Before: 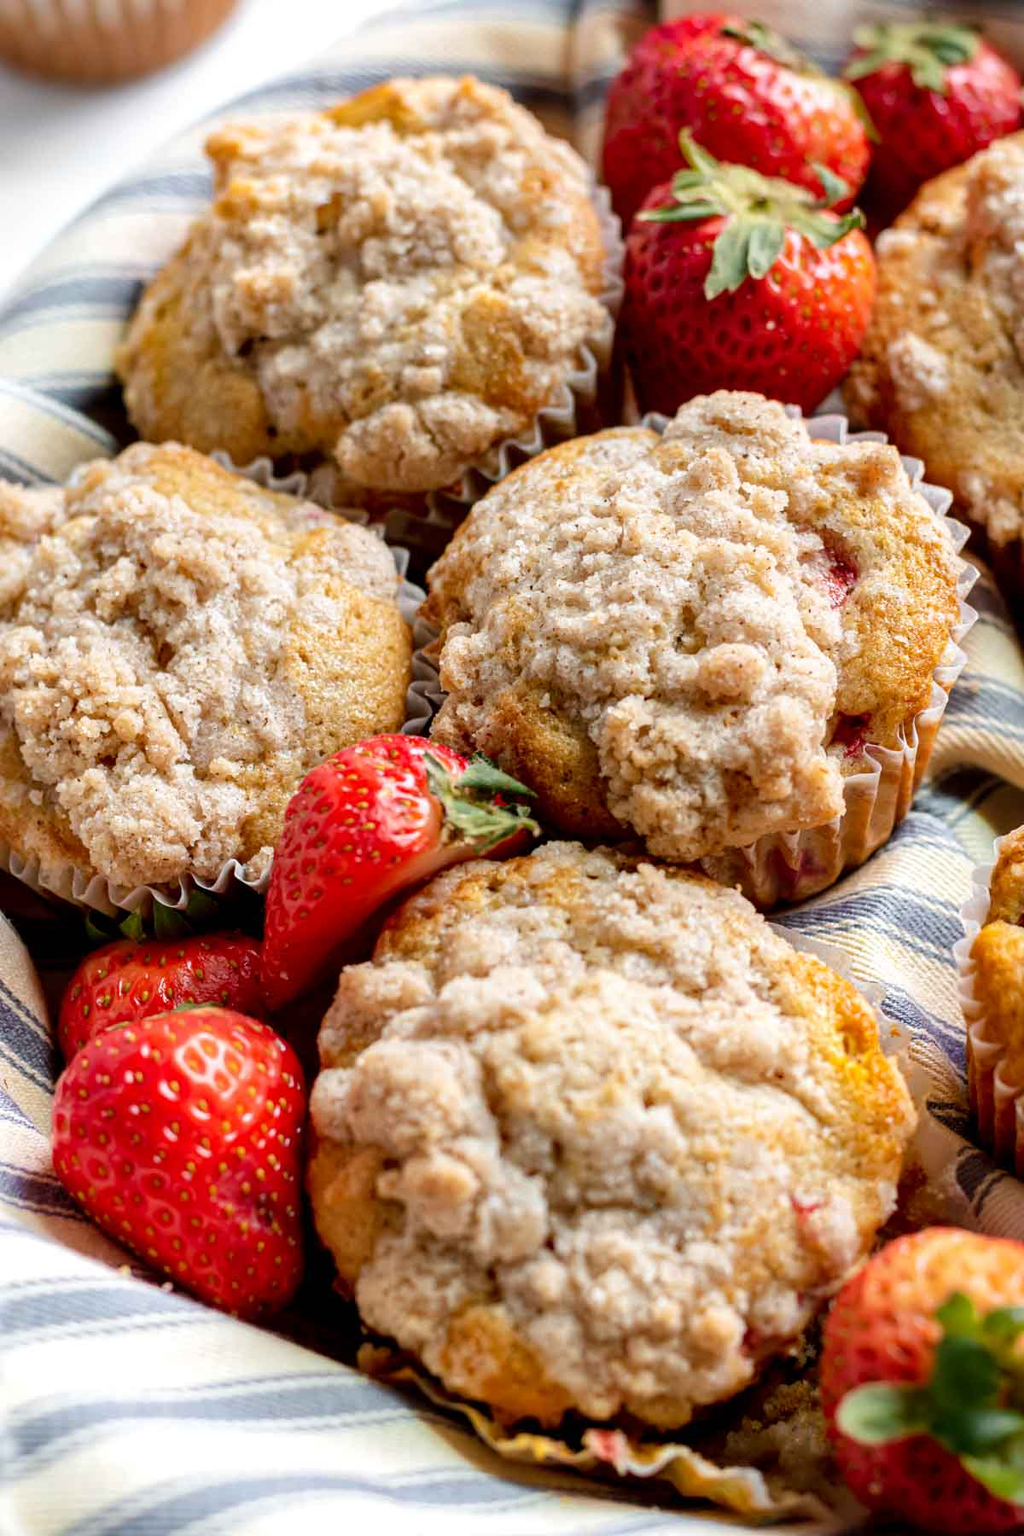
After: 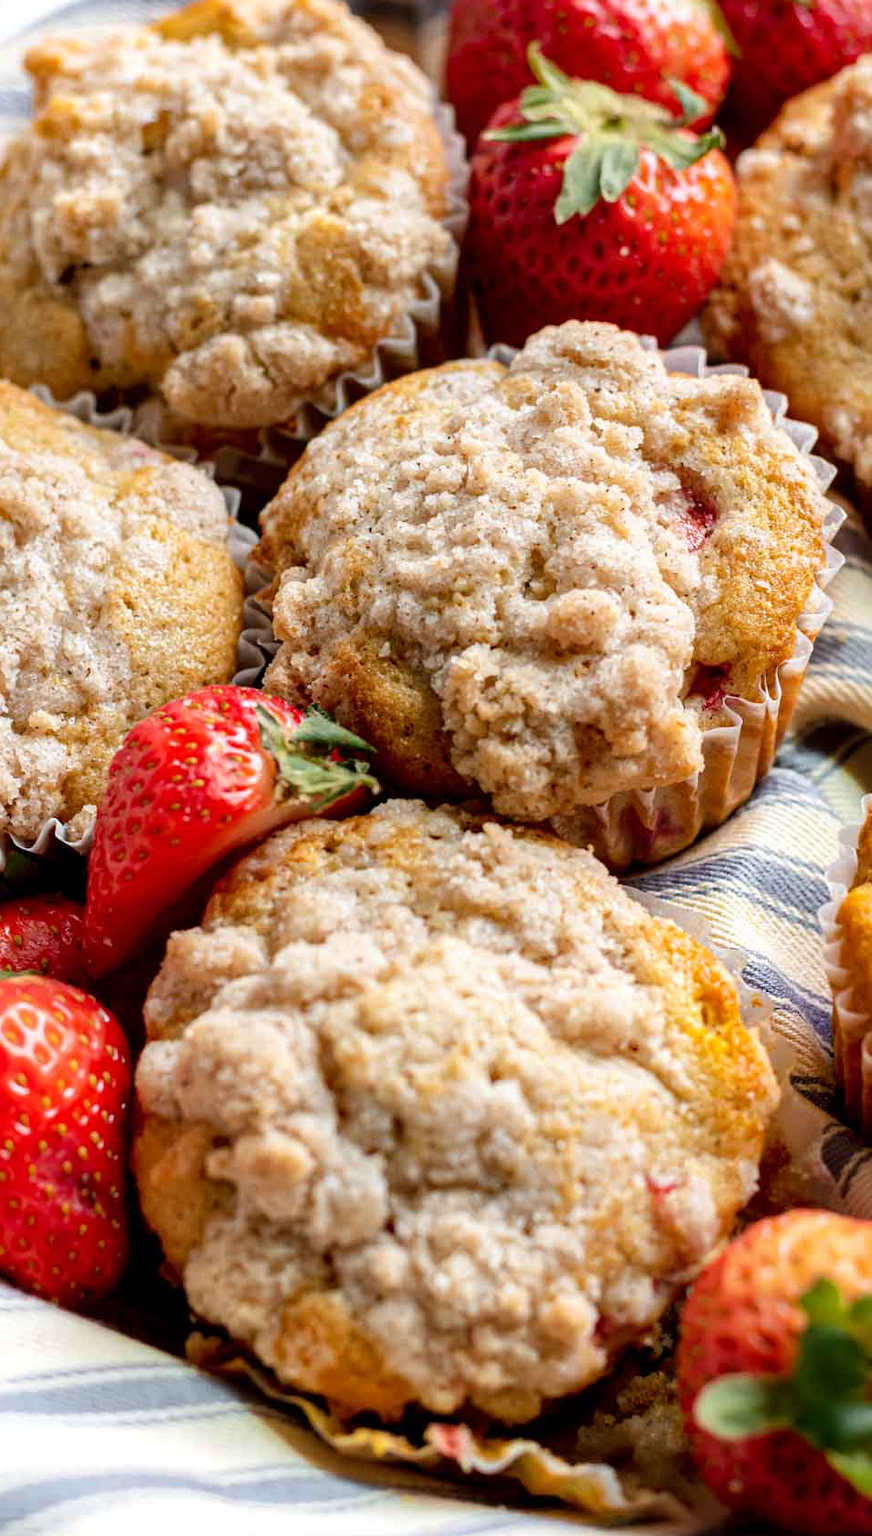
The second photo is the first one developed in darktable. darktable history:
crop and rotate: left 17.889%, top 5.817%, right 1.83%
